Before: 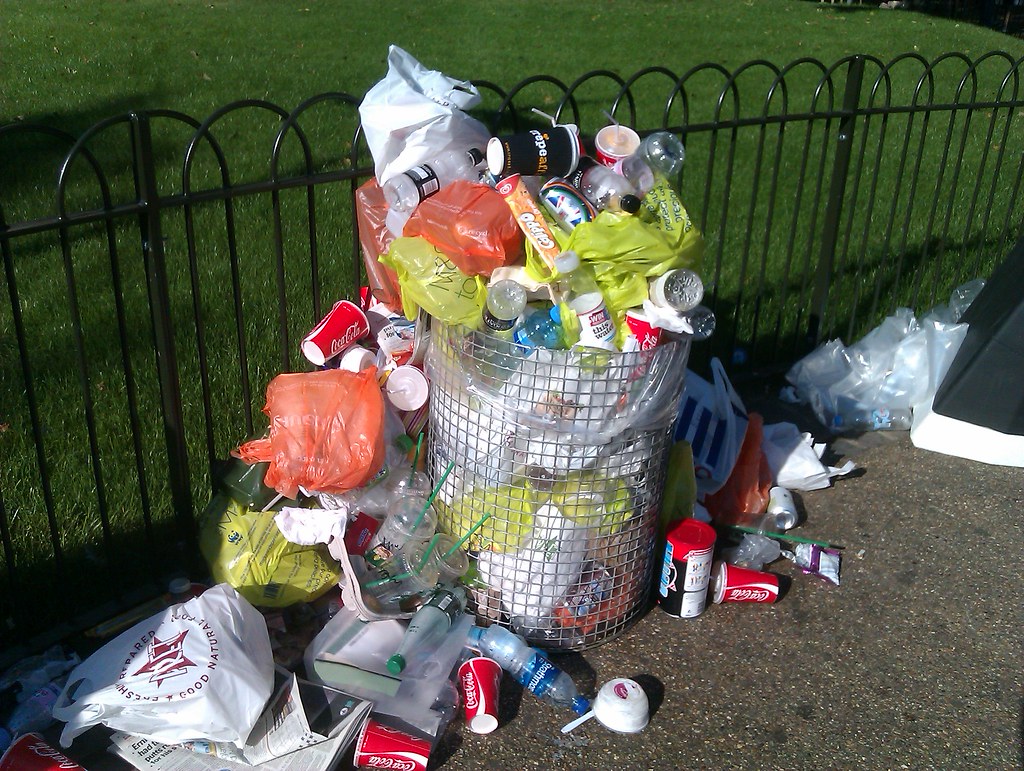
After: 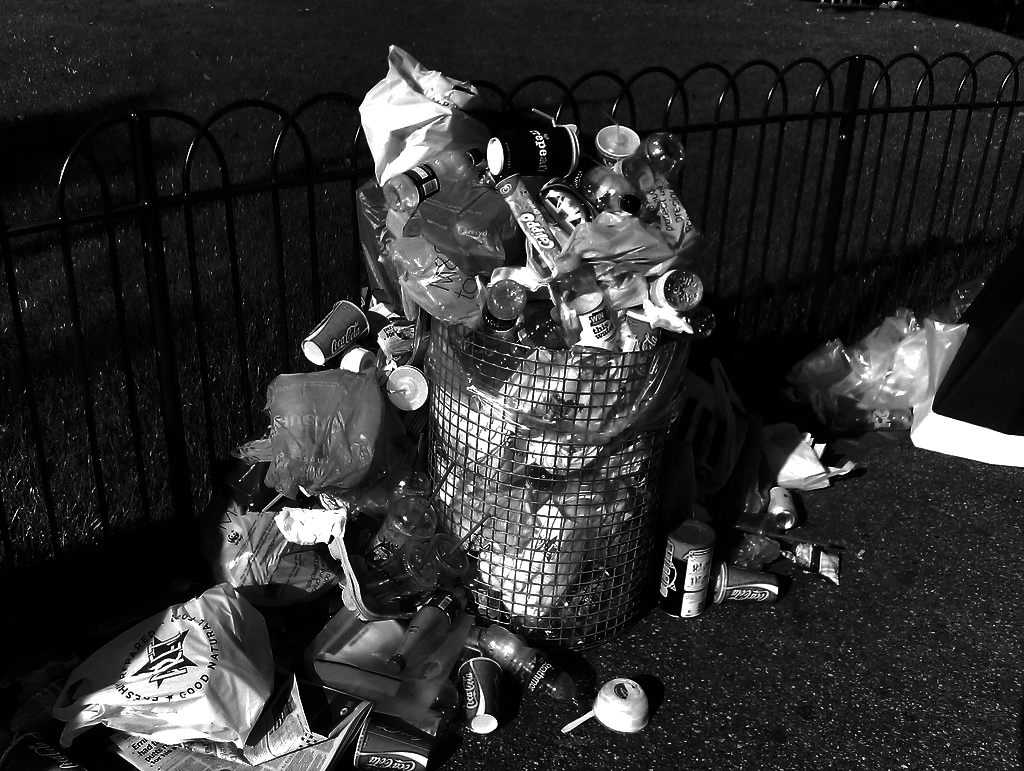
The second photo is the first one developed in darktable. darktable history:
contrast brightness saturation: contrast -0.03, brightness -0.59, saturation -1
shadows and highlights: radius 110.86, shadows 51.09, white point adjustment 9.16, highlights -4.17, highlights color adjustment 32.2%, soften with gaussian
base curve: curves: ch0 [(0, 0) (0.595, 0.418) (1, 1)]
monochrome: on, module defaults
